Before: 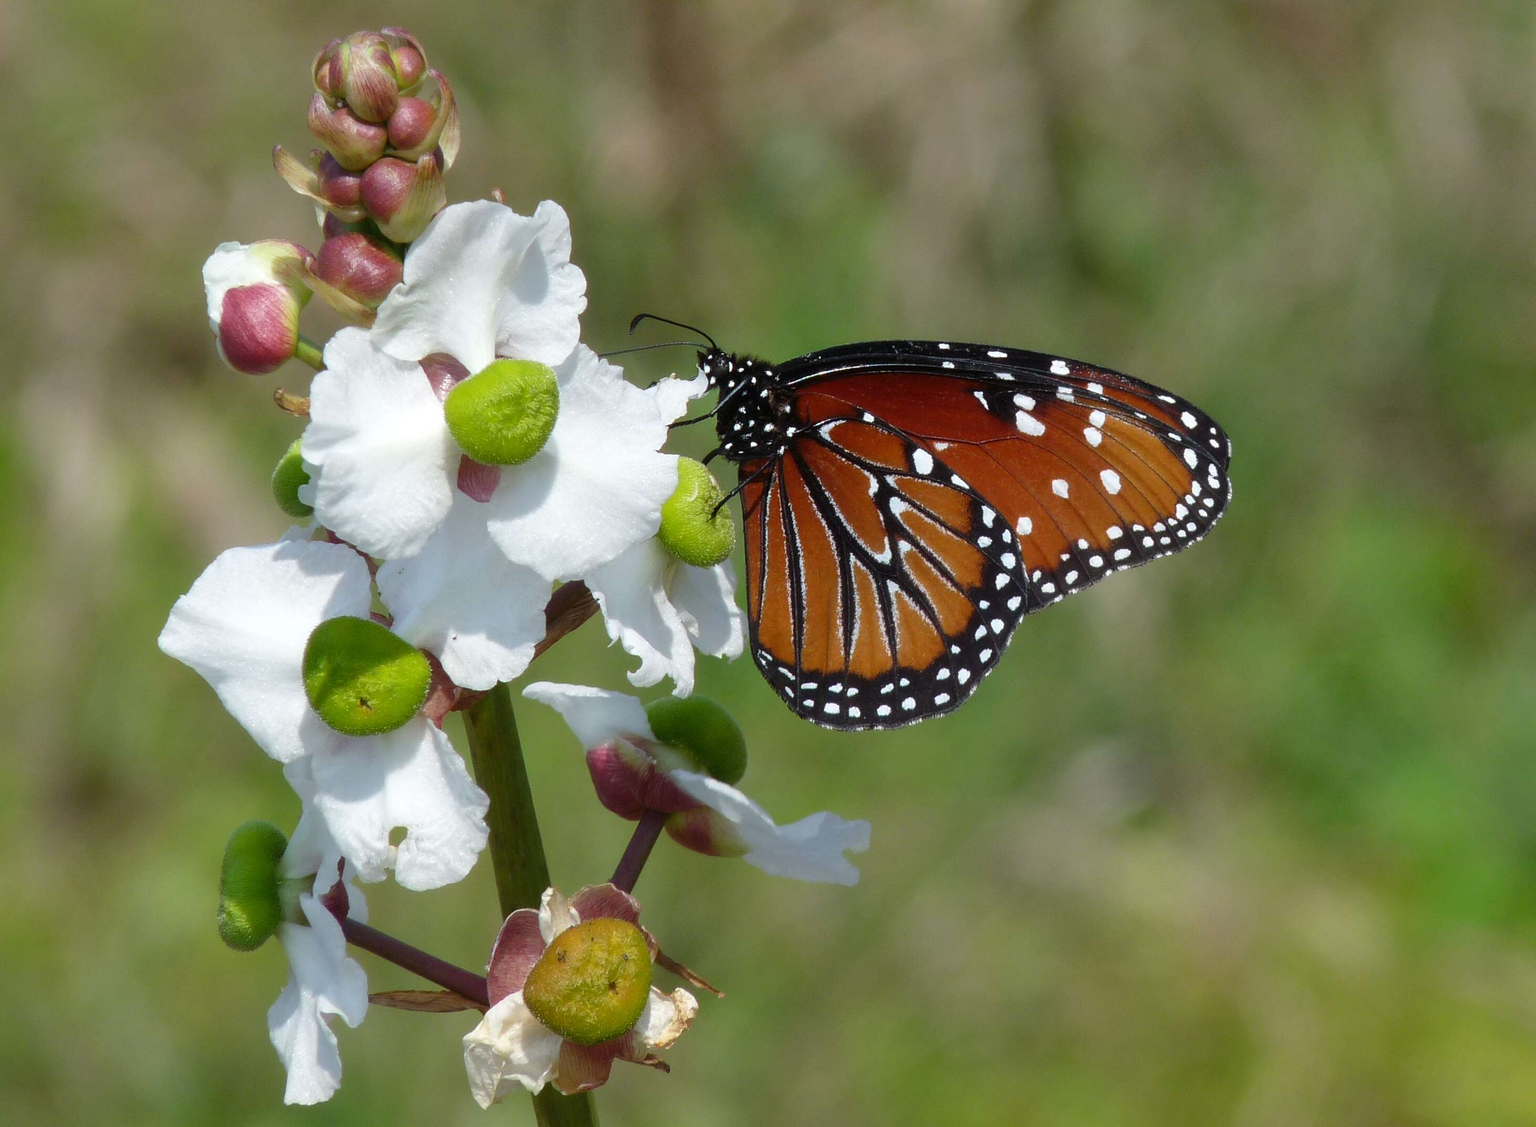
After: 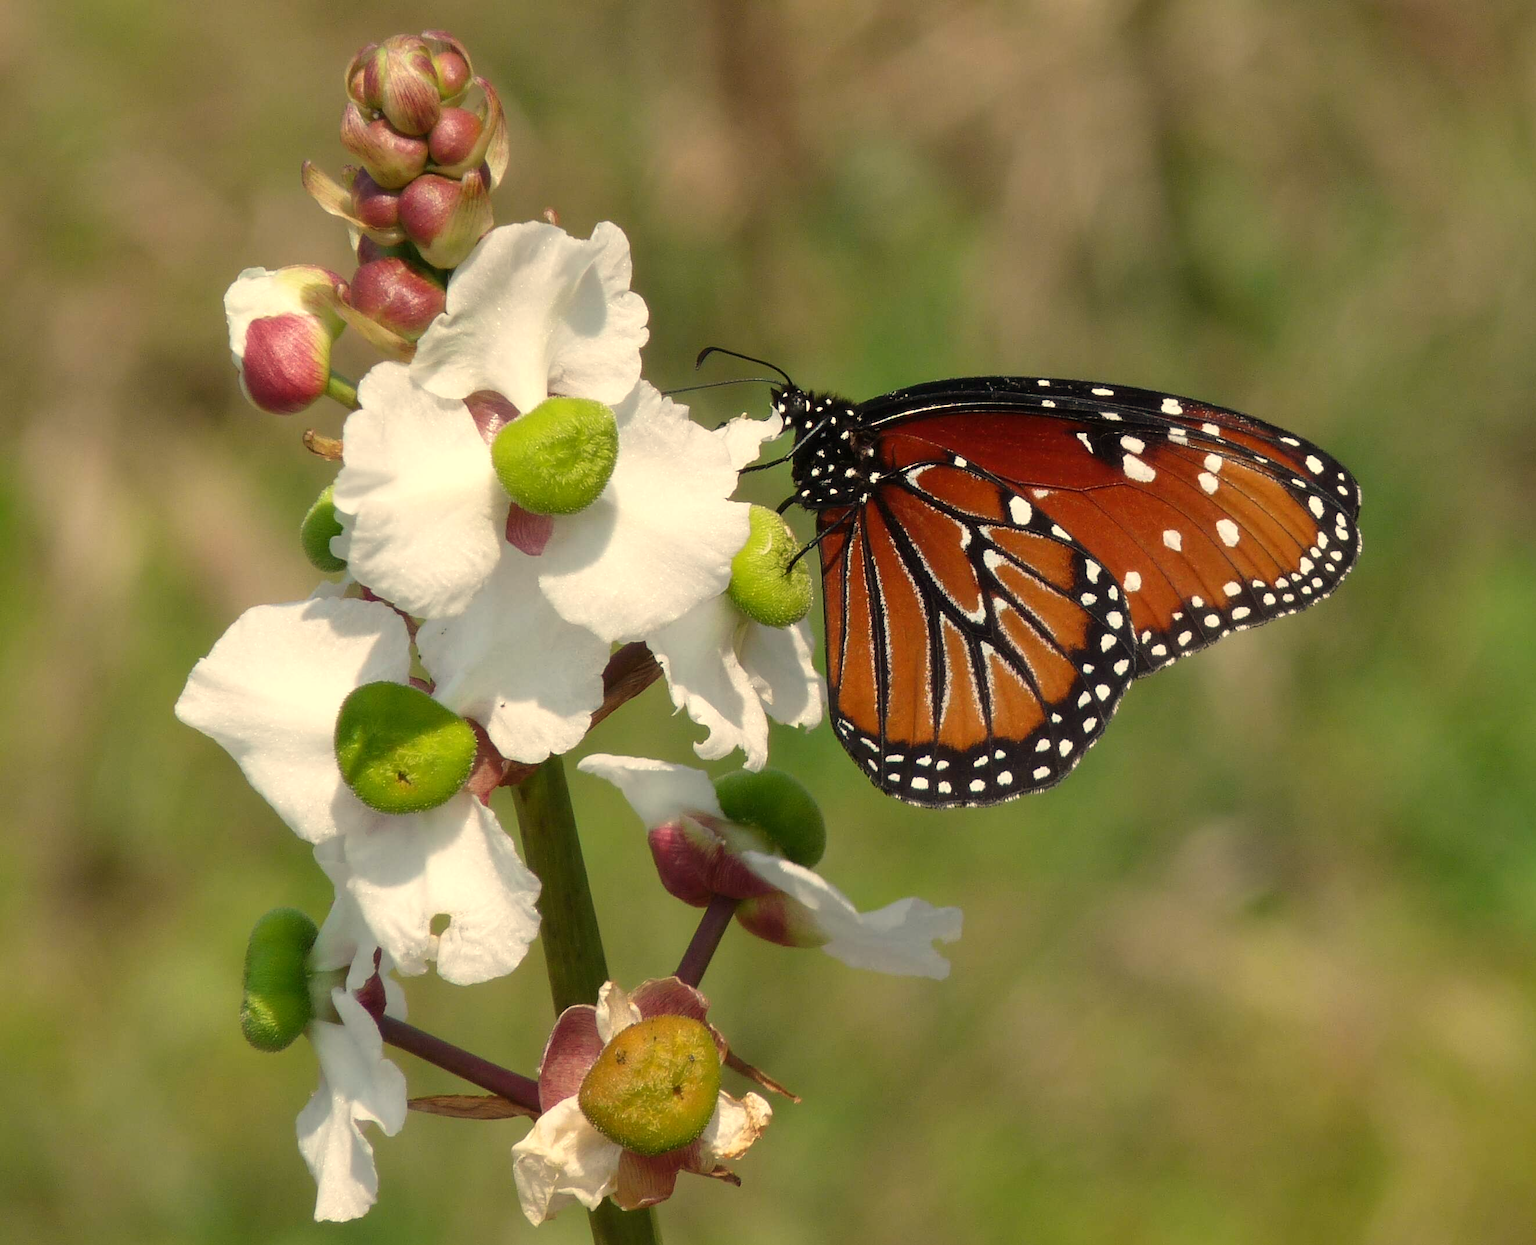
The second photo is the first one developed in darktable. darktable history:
crop: right 9.509%, bottom 0.031%
white balance: red 1.123, blue 0.83
